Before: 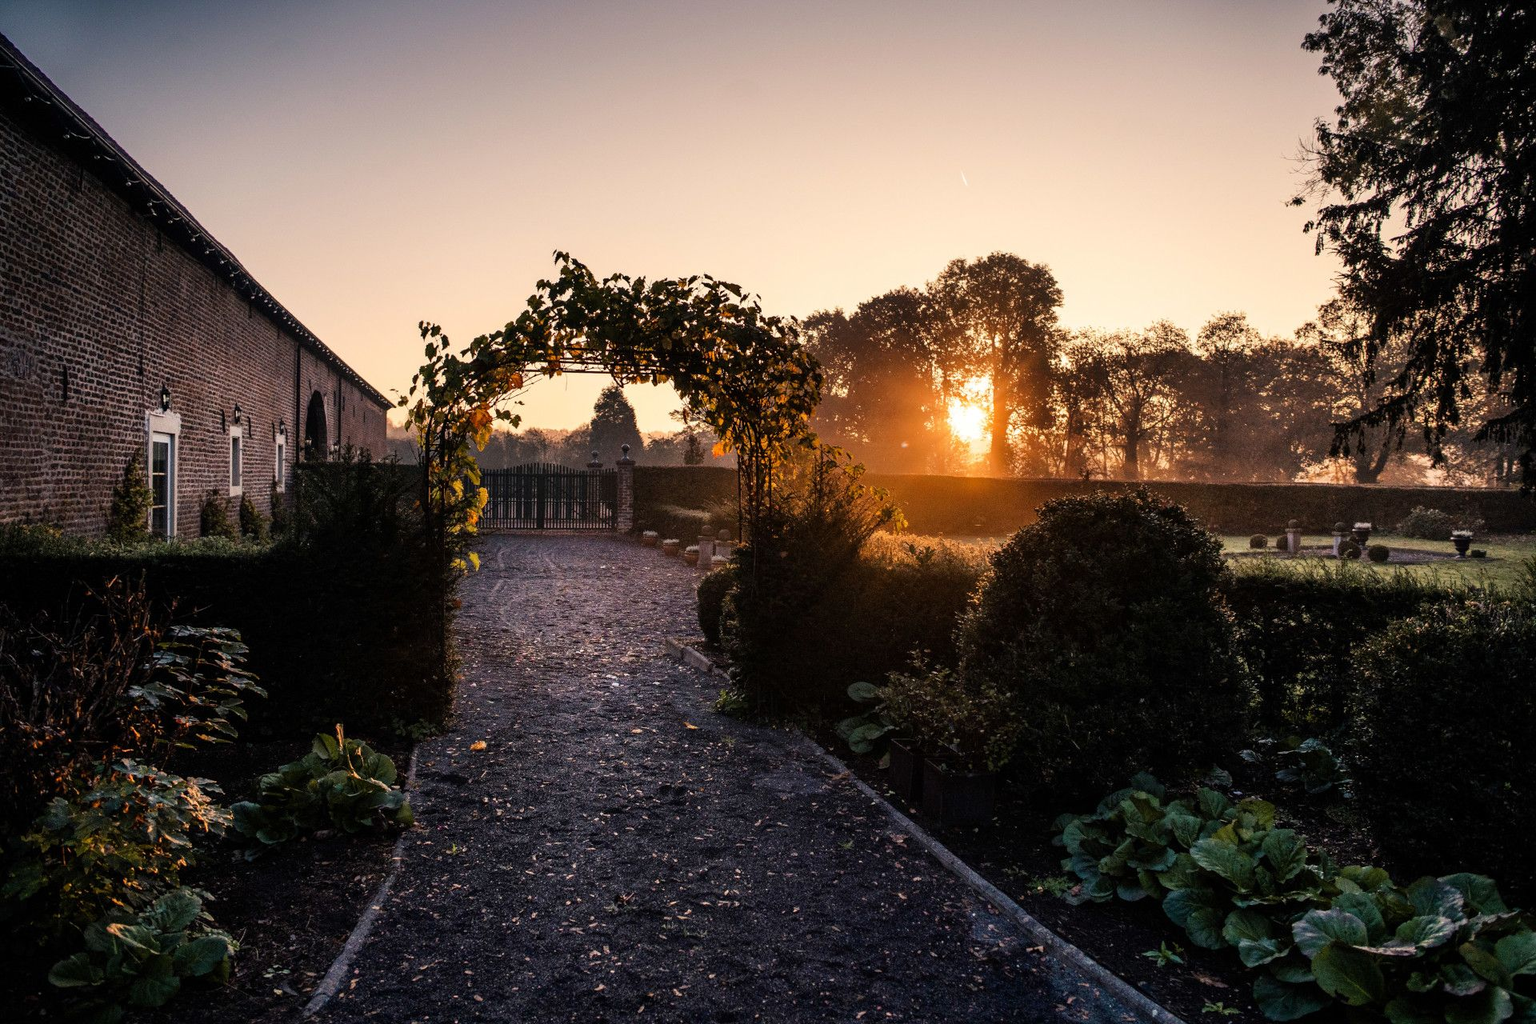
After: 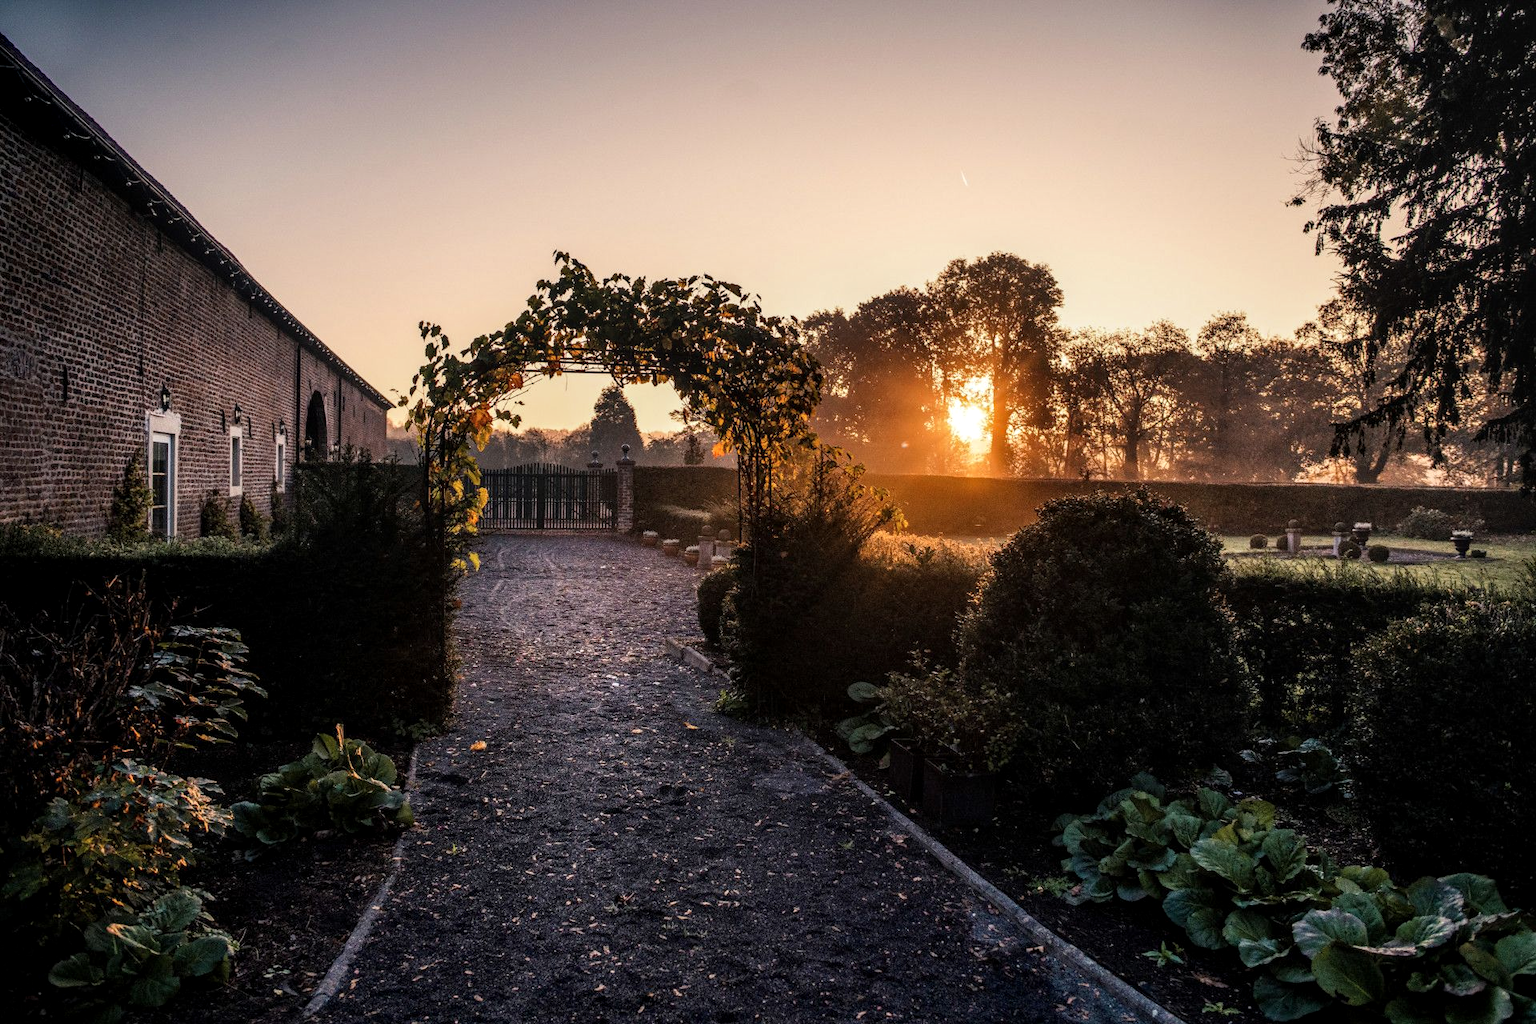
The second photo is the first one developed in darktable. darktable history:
color correction: saturation 0.98
local contrast: on, module defaults
white balance: red 1, blue 1
